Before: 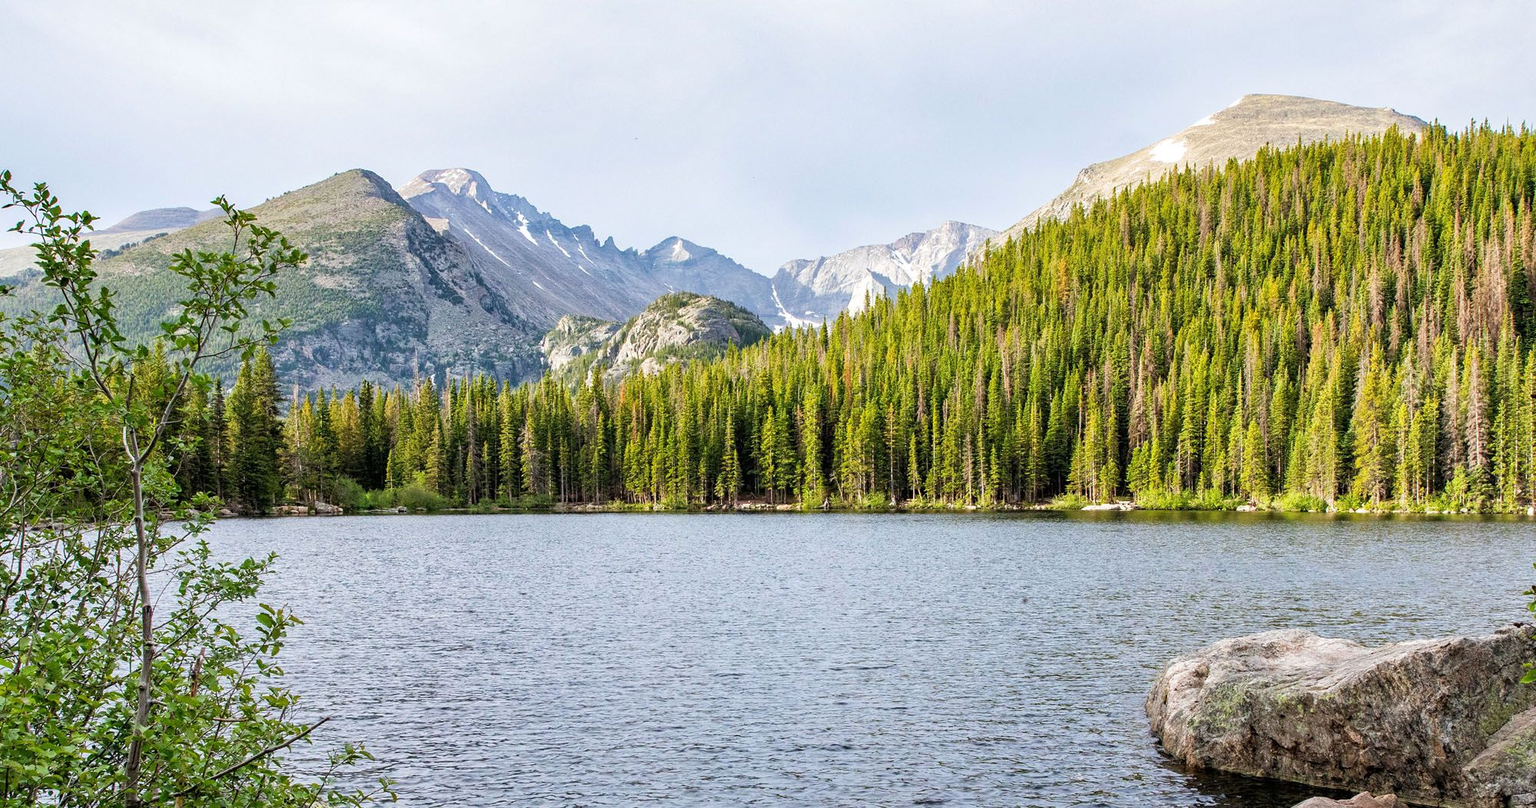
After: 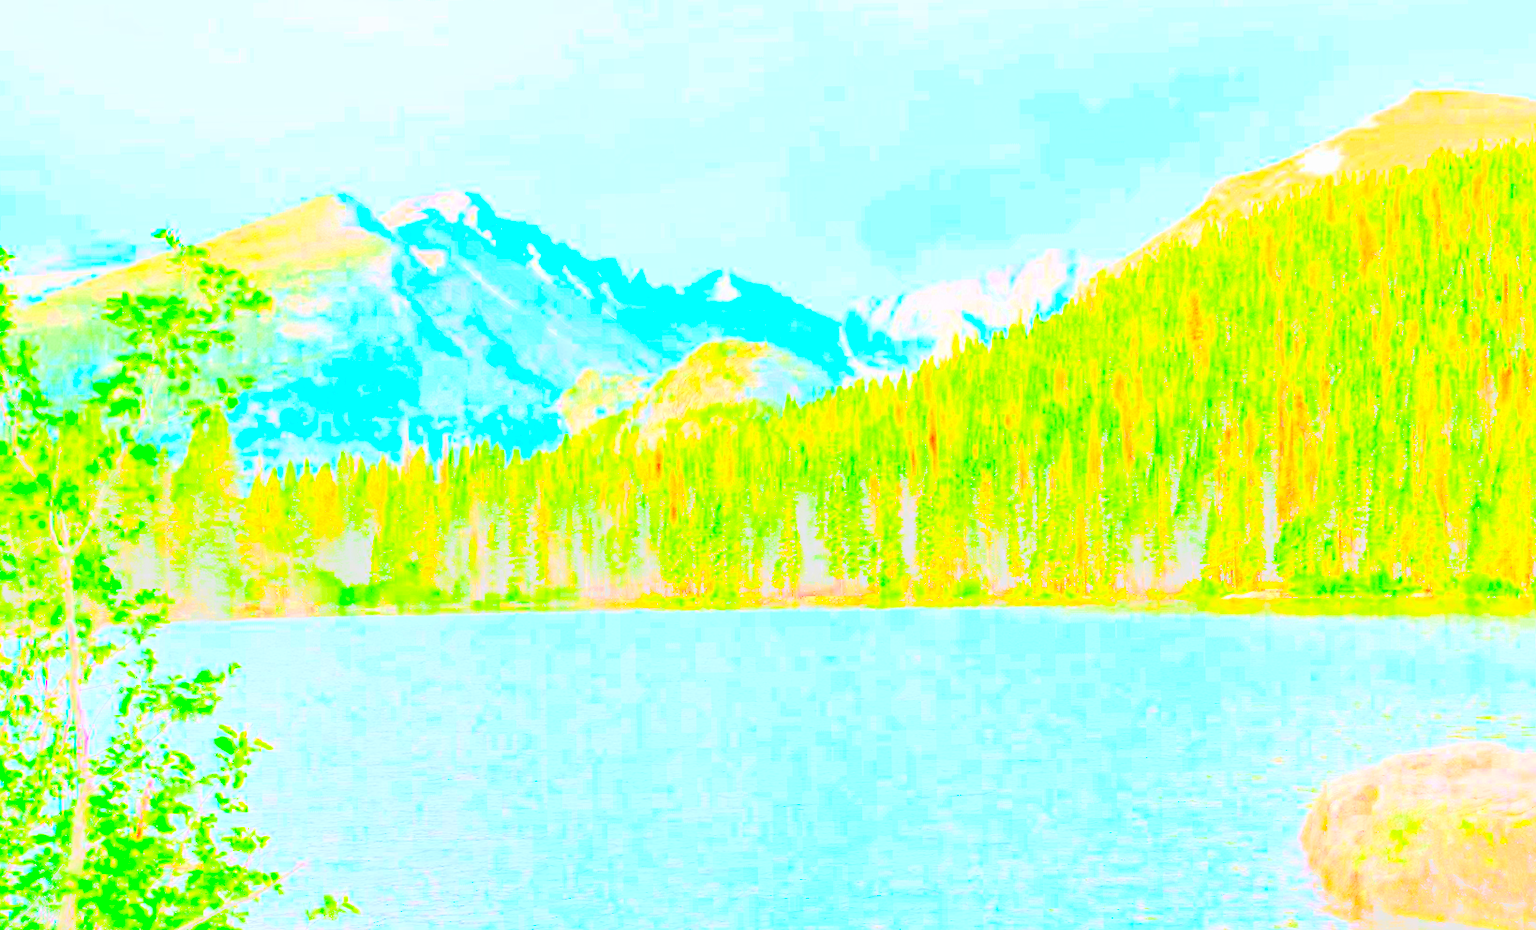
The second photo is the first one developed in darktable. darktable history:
crop and rotate: angle 0.649°, left 4.456%, top 0.904%, right 11.804%, bottom 2.647%
exposure: compensate highlight preservation false
contrast brightness saturation: contrast -0.976, brightness -0.17, saturation 0.743
sharpen: amount 0.212
tone equalizer: -8 EV -0.733 EV, -7 EV -0.68 EV, -6 EV -0.614 EV, -5 EV -0.417 EV, -3 EV 0.383 EV, -2 EV 0.6 EV, -1 EV 0.698 EV, +0 EV 0.76 EV, mask exposure compensation -0.499 EV
levels: mode automatic, levels [0.018, 0.493, 1]
